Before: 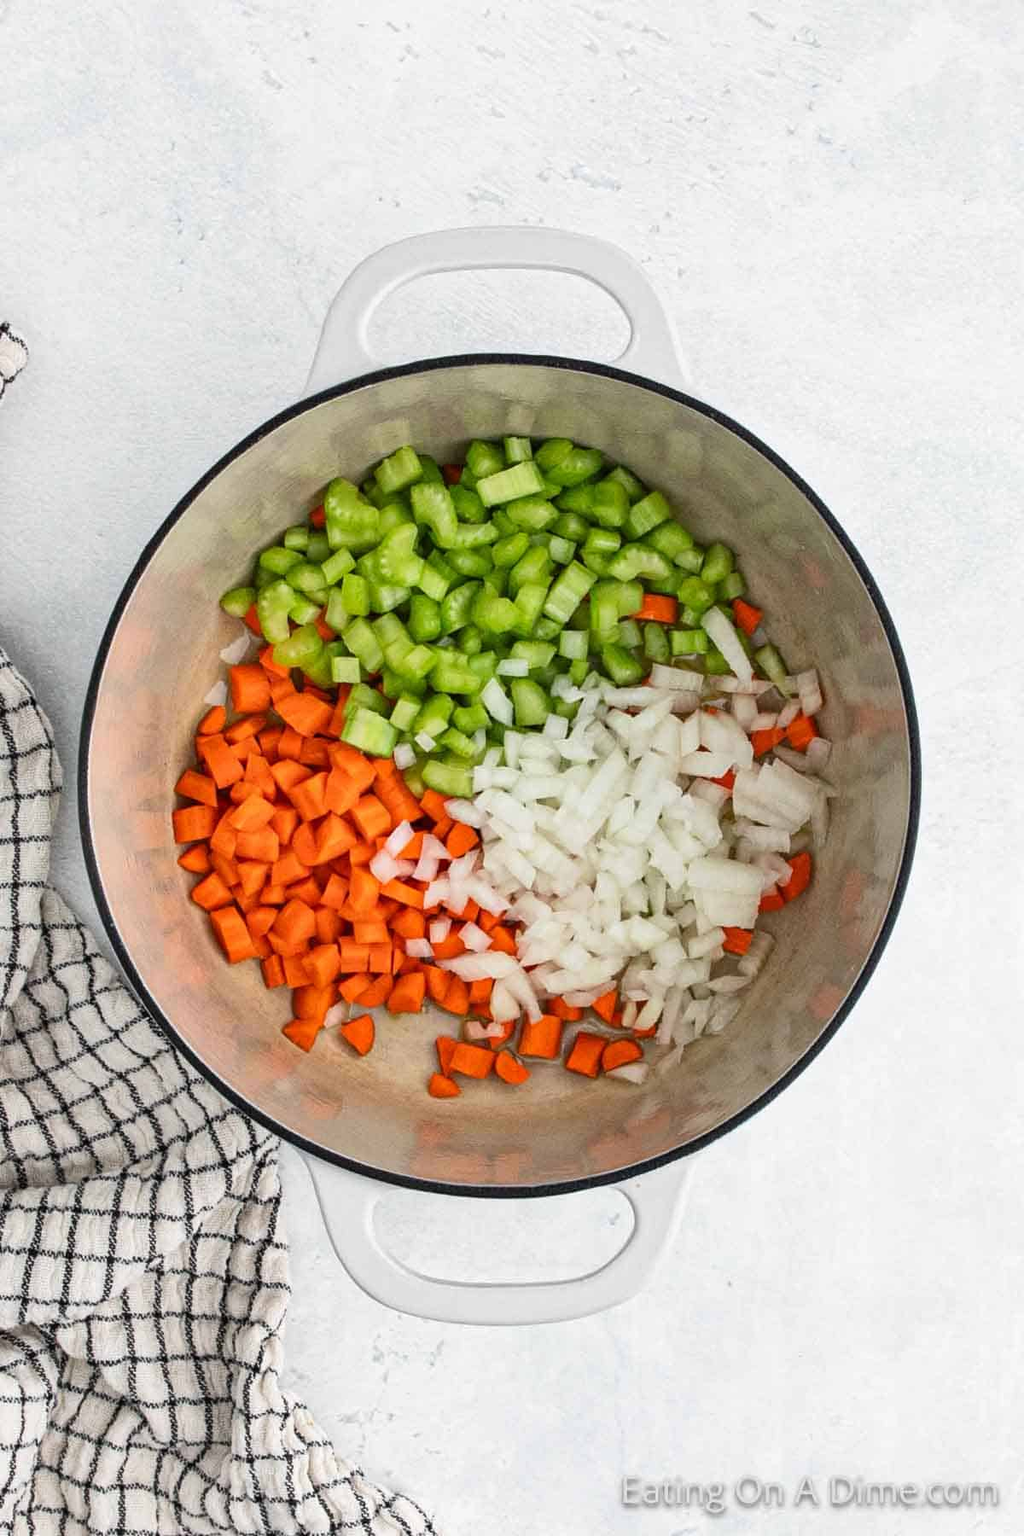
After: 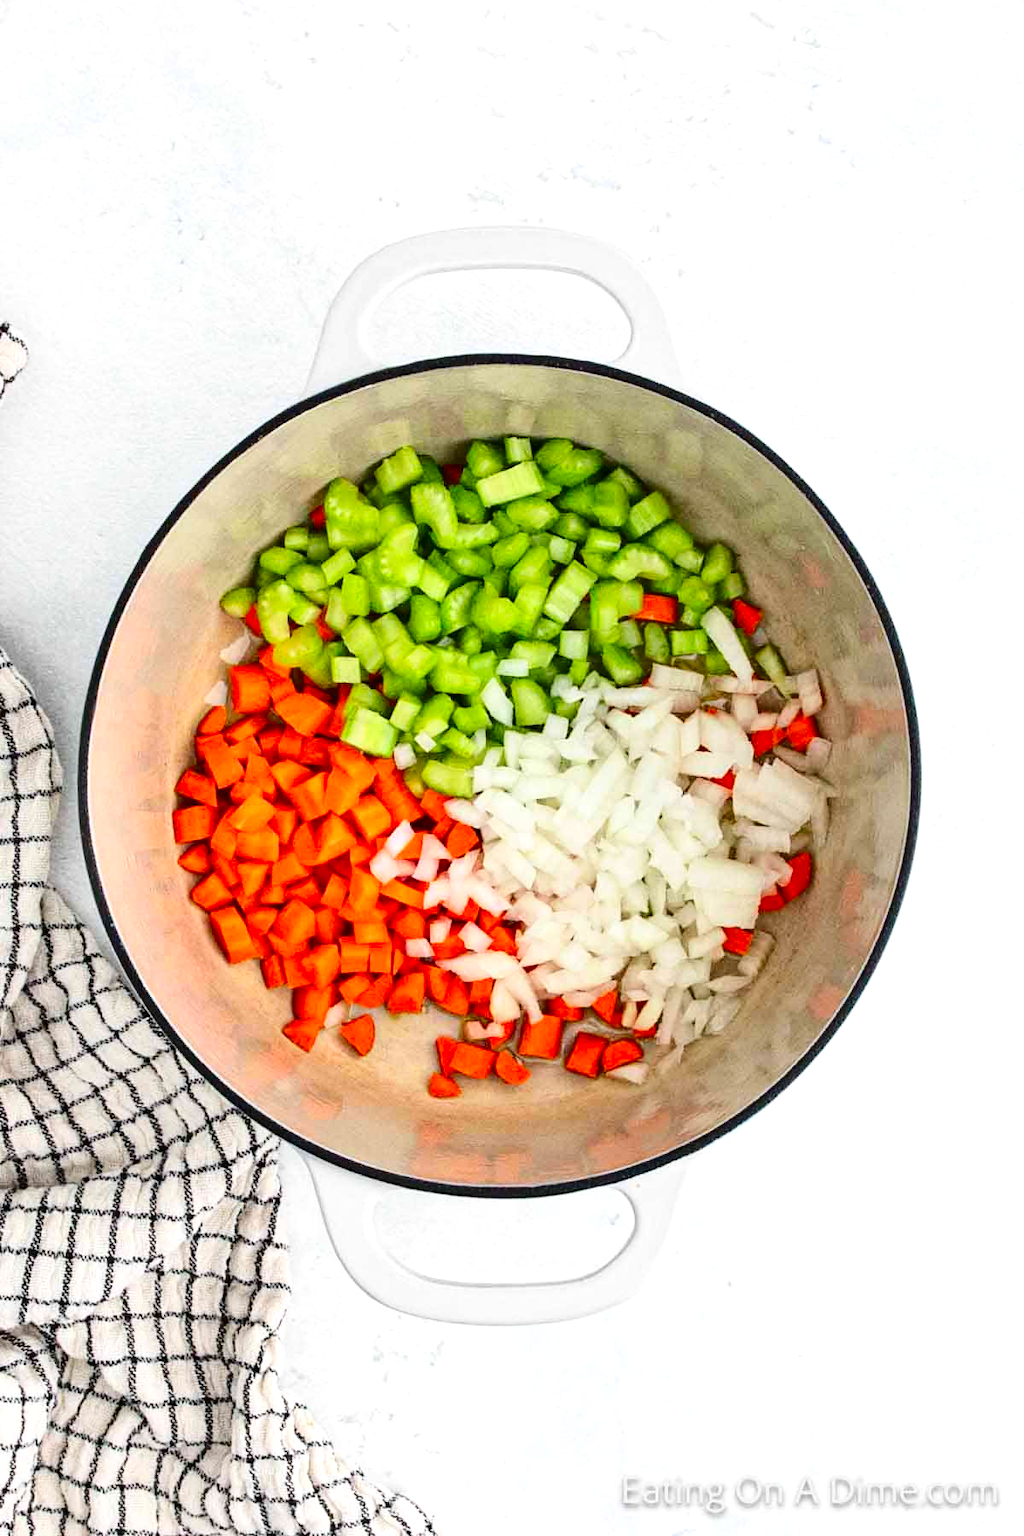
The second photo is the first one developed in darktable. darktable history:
contrast brightness saturation: contrast 0.191, brightness -0.114, saturation 0.207
tone equalizer: -8 EV 1.04 EV, -7 EV 0.988 EV, -6 EV 0.962 EV, -5 EV 1.03 EV, -4 EV 1.03 EV, -3 EV 0.733 EV, -2 EV 0.505 EV, -1 EV 0.275 EV, edges refinement/feathering 500, mask exposure compensation -1.57 EV, preserve details no
